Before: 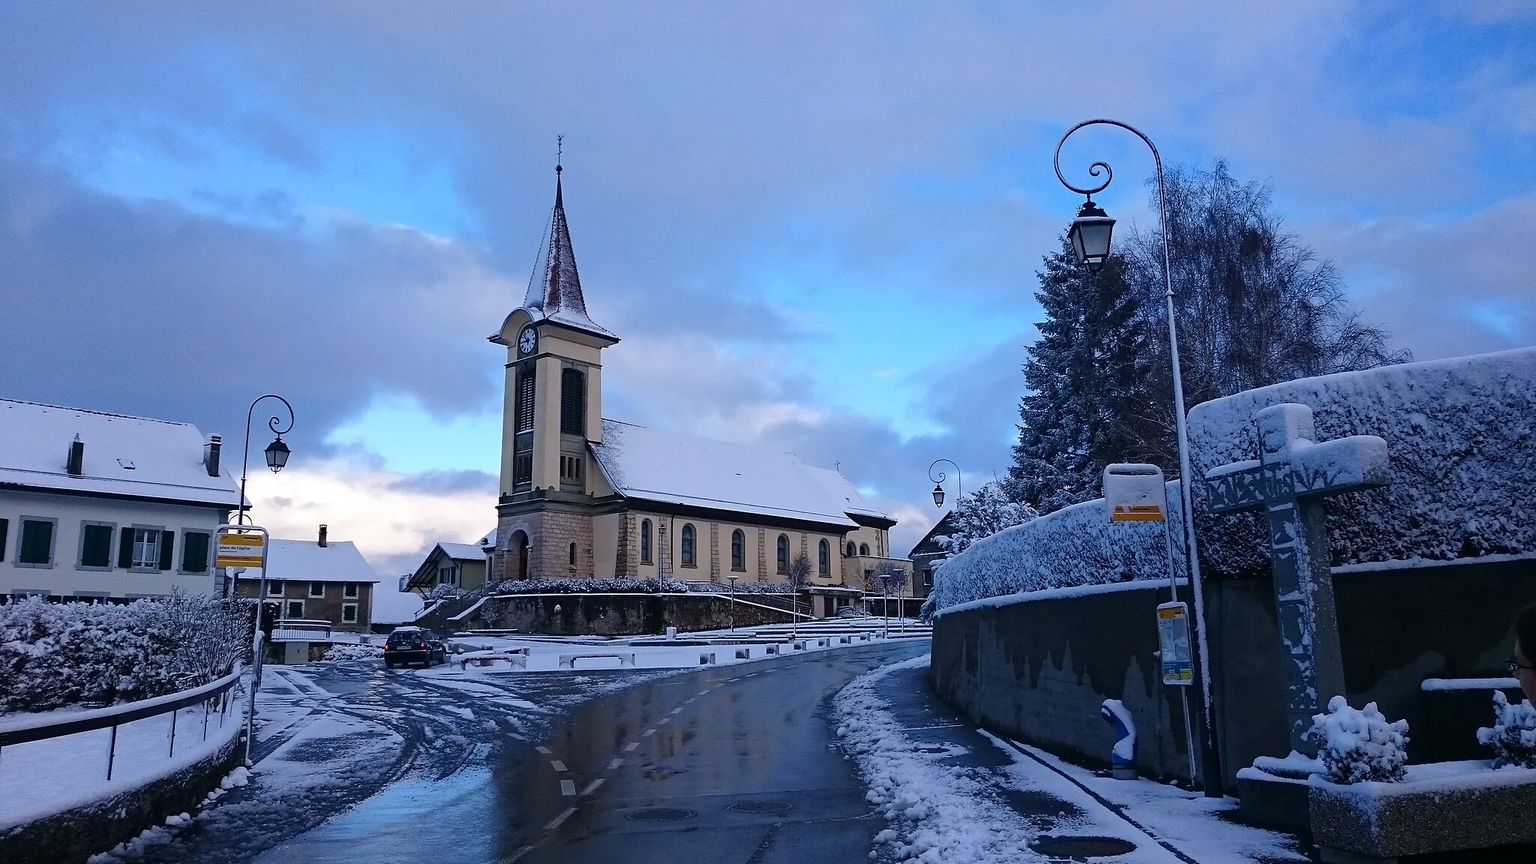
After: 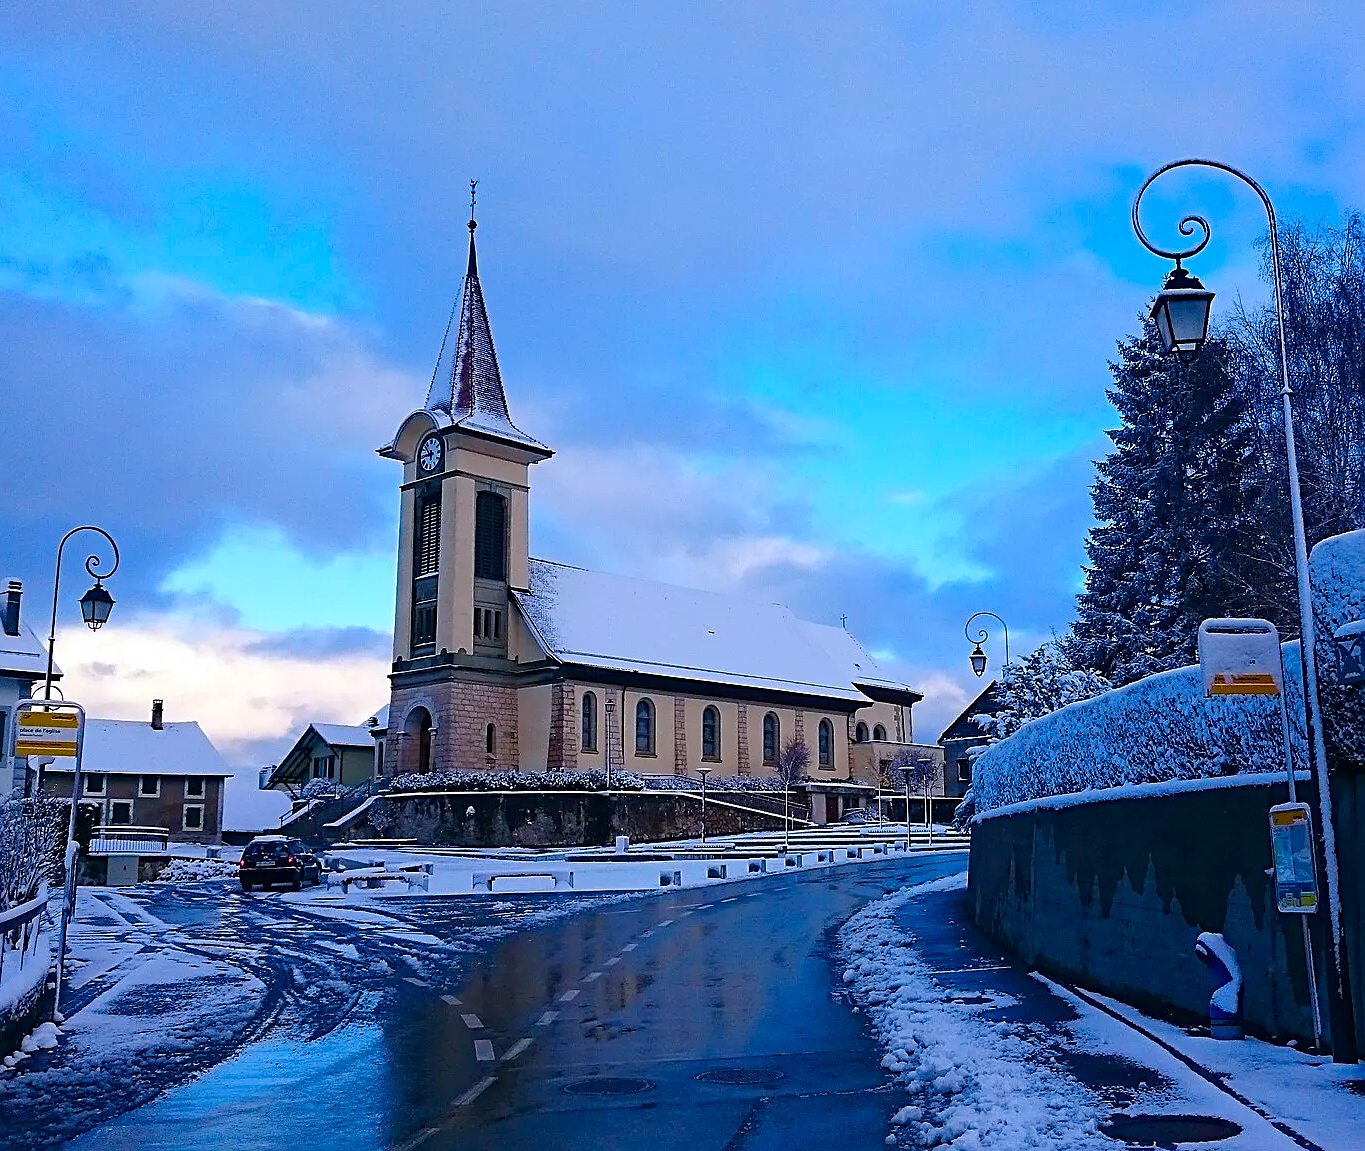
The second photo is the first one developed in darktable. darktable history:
crop and rotate: left 13.342%, right 19.991%
sharpen: on, module defaults
color balance rgb: perceptual saturation grading › global saturation 20%, perceptual saturation grading › highlights -25%, perceptual saturation grading › shadows 25%, global vibrance 50%
